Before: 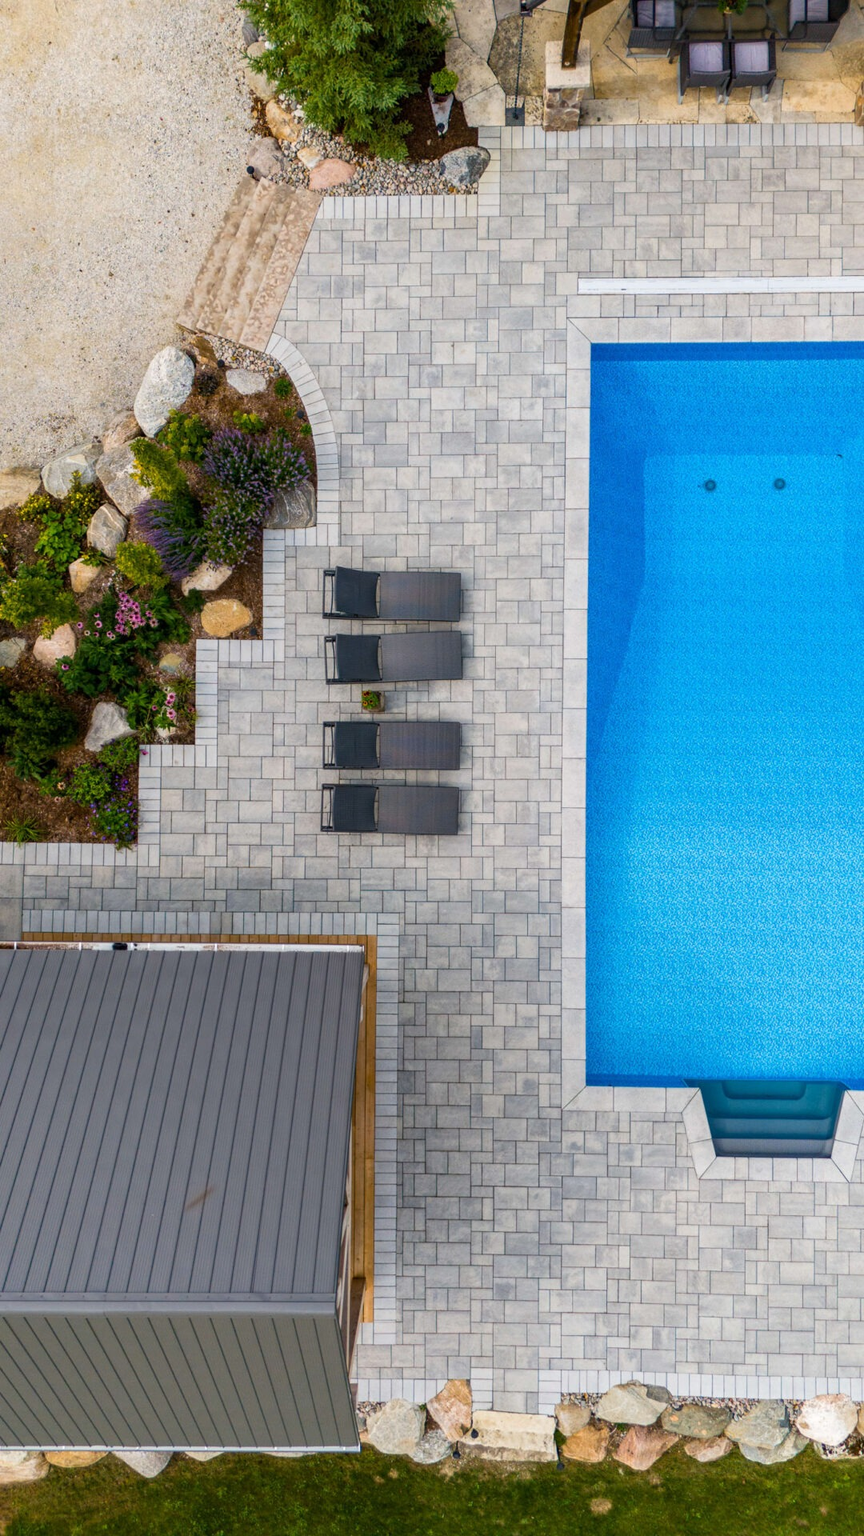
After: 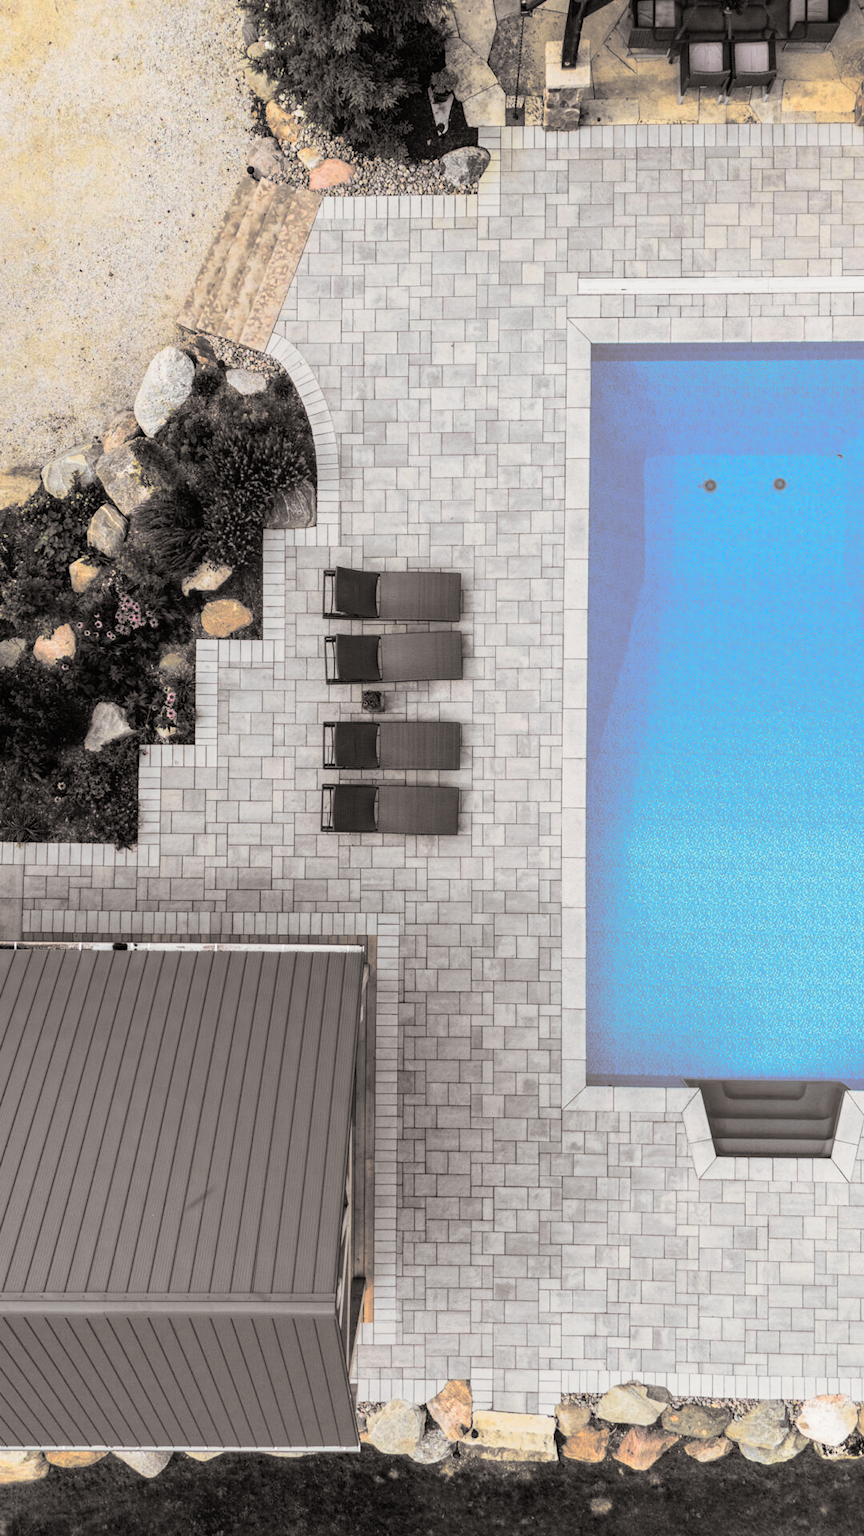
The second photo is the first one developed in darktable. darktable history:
tone curve: curves: ch0 [(0, 0.008) (0.107, 0.083) (0.283, 0.287) (0.461, 0.498) (0.64, 0.691) (0.822, 0.869) (0.998, 0.978)]; ch1 [(0, 0) (0.323, 0.339) (0.438, 0.422) (0.473, 0.487) (0.502, 0.502) (0.527, 0.53) (0.561, 0.583) (0.608, 0.629) (0.669, 0.704) (0.859, 0.899) (1, 1)]; ch2 [(0, 0) (0.33, 0.347) (0.421, 0.456) (0.473, 0.498) (0.502, 0.504) (0.522, 0.524) (0.549, 0.567) (0.585, 0.627) (0.676, 0.724) (1, 1)], color space Lab, independent channels, preserve colors none
split-toning: shadows › hue 26°, shadows › saturation 0.09, highlights › hue 40°, highlights › saturation 0.18, balance -63, compress 0%
